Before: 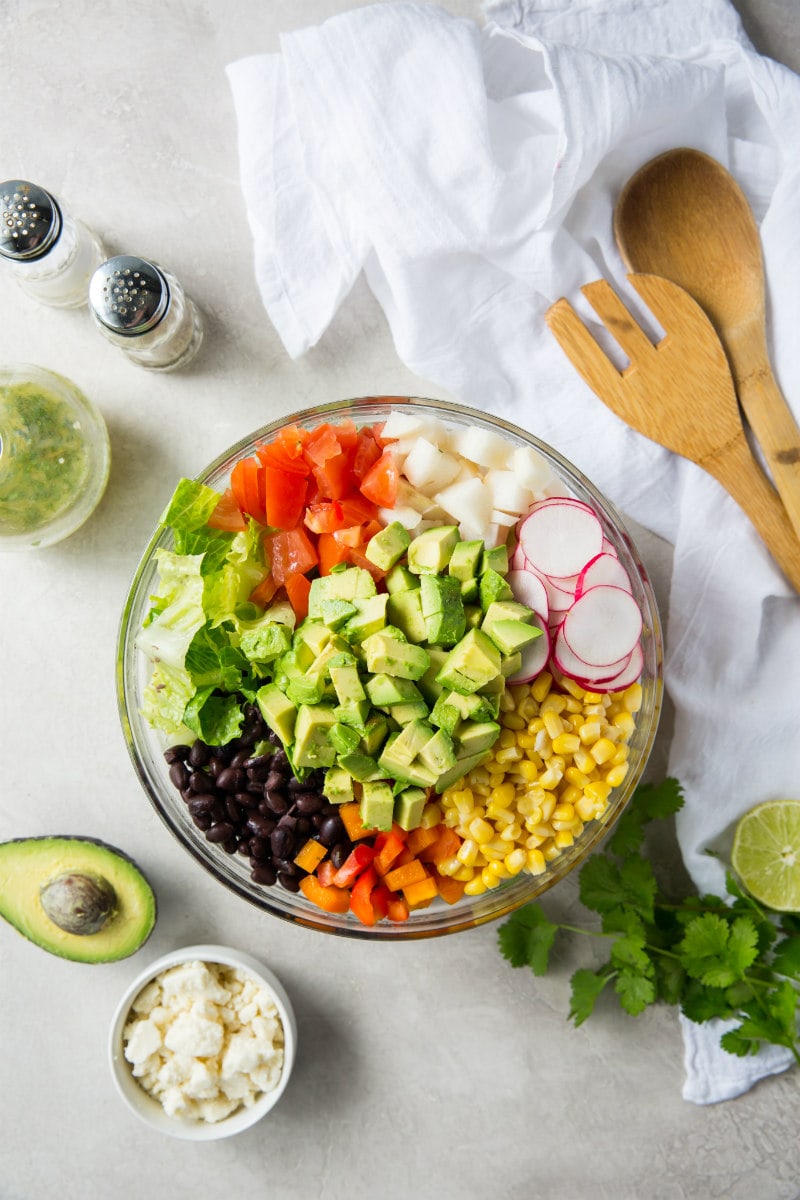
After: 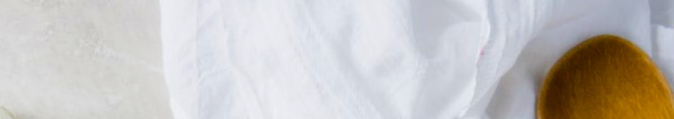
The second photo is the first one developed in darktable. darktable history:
exposure: exposure -0.157 EV, compensate highlight preservation false
crop and rotate: left 9.644%, top 9.491%, right 6.021%, bottom 80.509%
color balance rgb: linear chroma grading › global chroma 18.9%, perceptual saturation grading › global saturation 20%, perceptual saturation grading › highlights -25%, perceptual saturation grading › shadows 50%, global vibrance 18.93%
